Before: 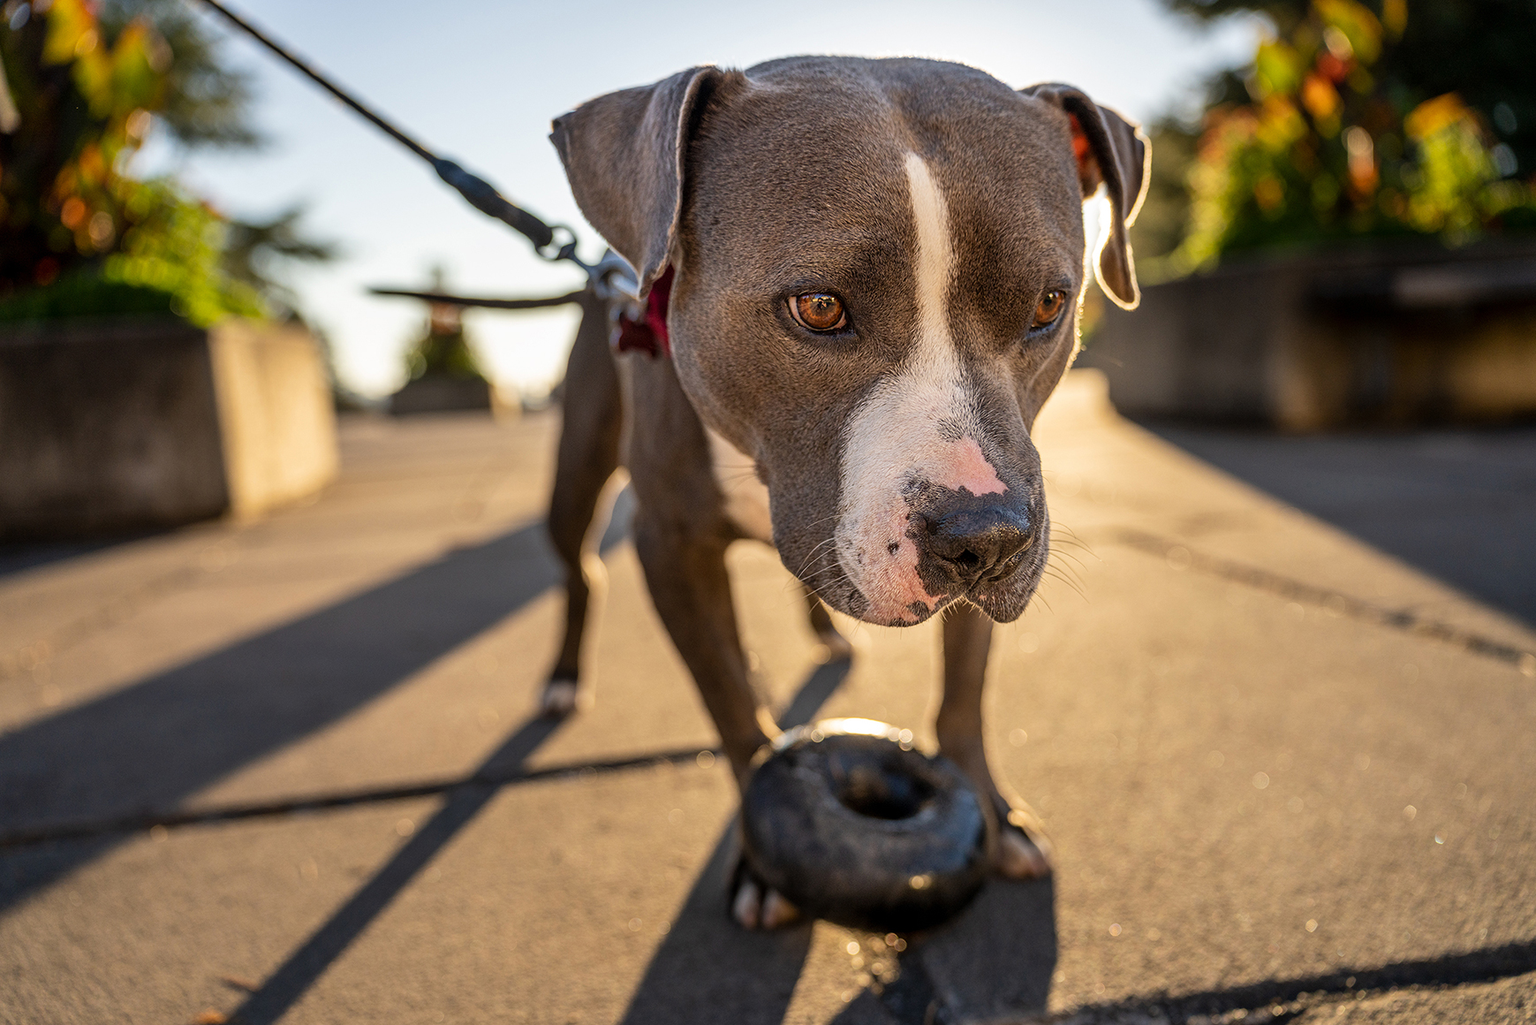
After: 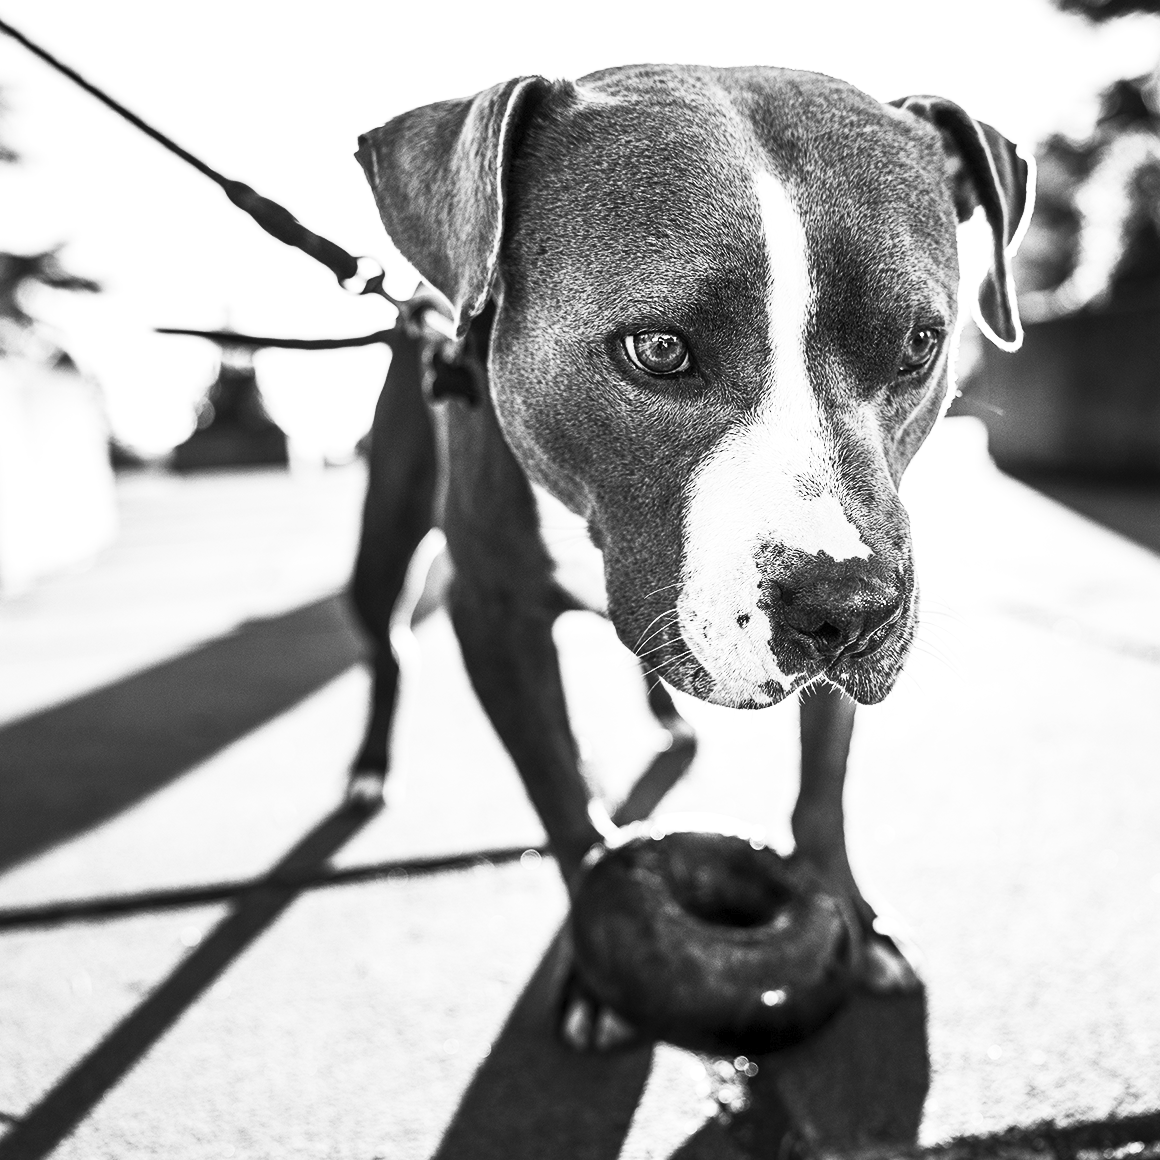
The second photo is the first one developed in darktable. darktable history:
crop and rotate: left 15.446%, right 17.836%
white balance: red 1.066, blue 1.119
tone equalizer: -8 EV -0.75 EV, -7 EV -0.7 EV, -6 EV -0.6 EV, -5 EV -0.4 EV, -3 EV 0.4 EV, -2 EV 0.6 EV, -1 EV 0.7 EV, +0 EV 0.75 EV, edges refinement/feathering 500, mask exposure compensation -1.57 EV, preserve details no
contrast brightness saturation: contrast 0.53, brightness 0.47, saturation -1
